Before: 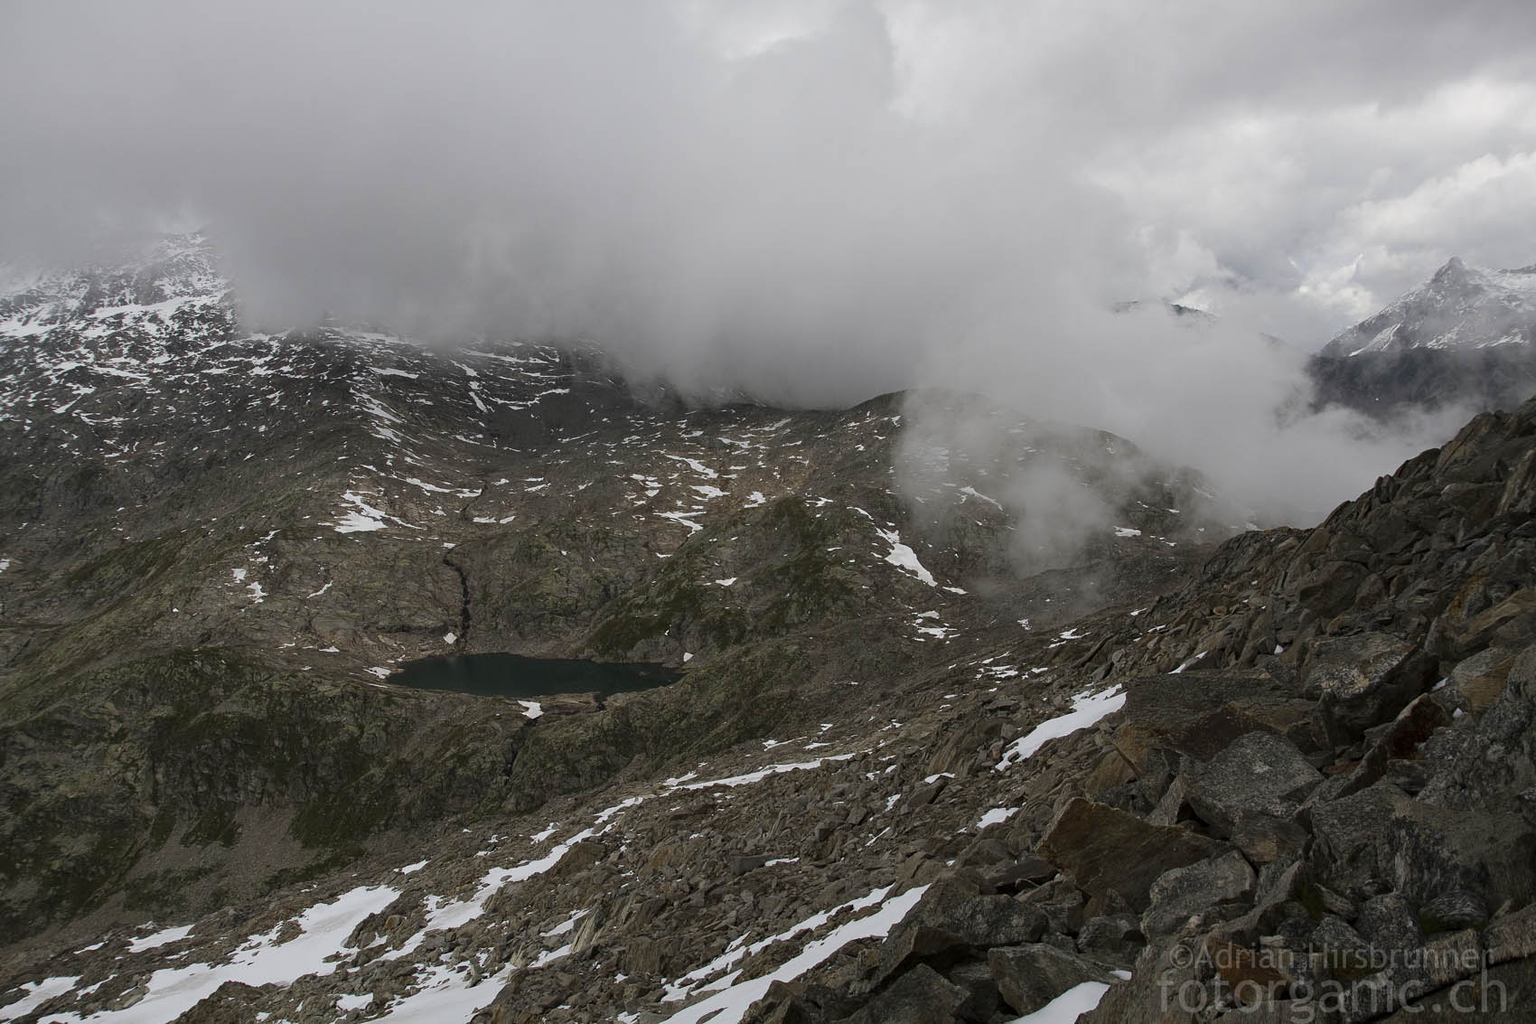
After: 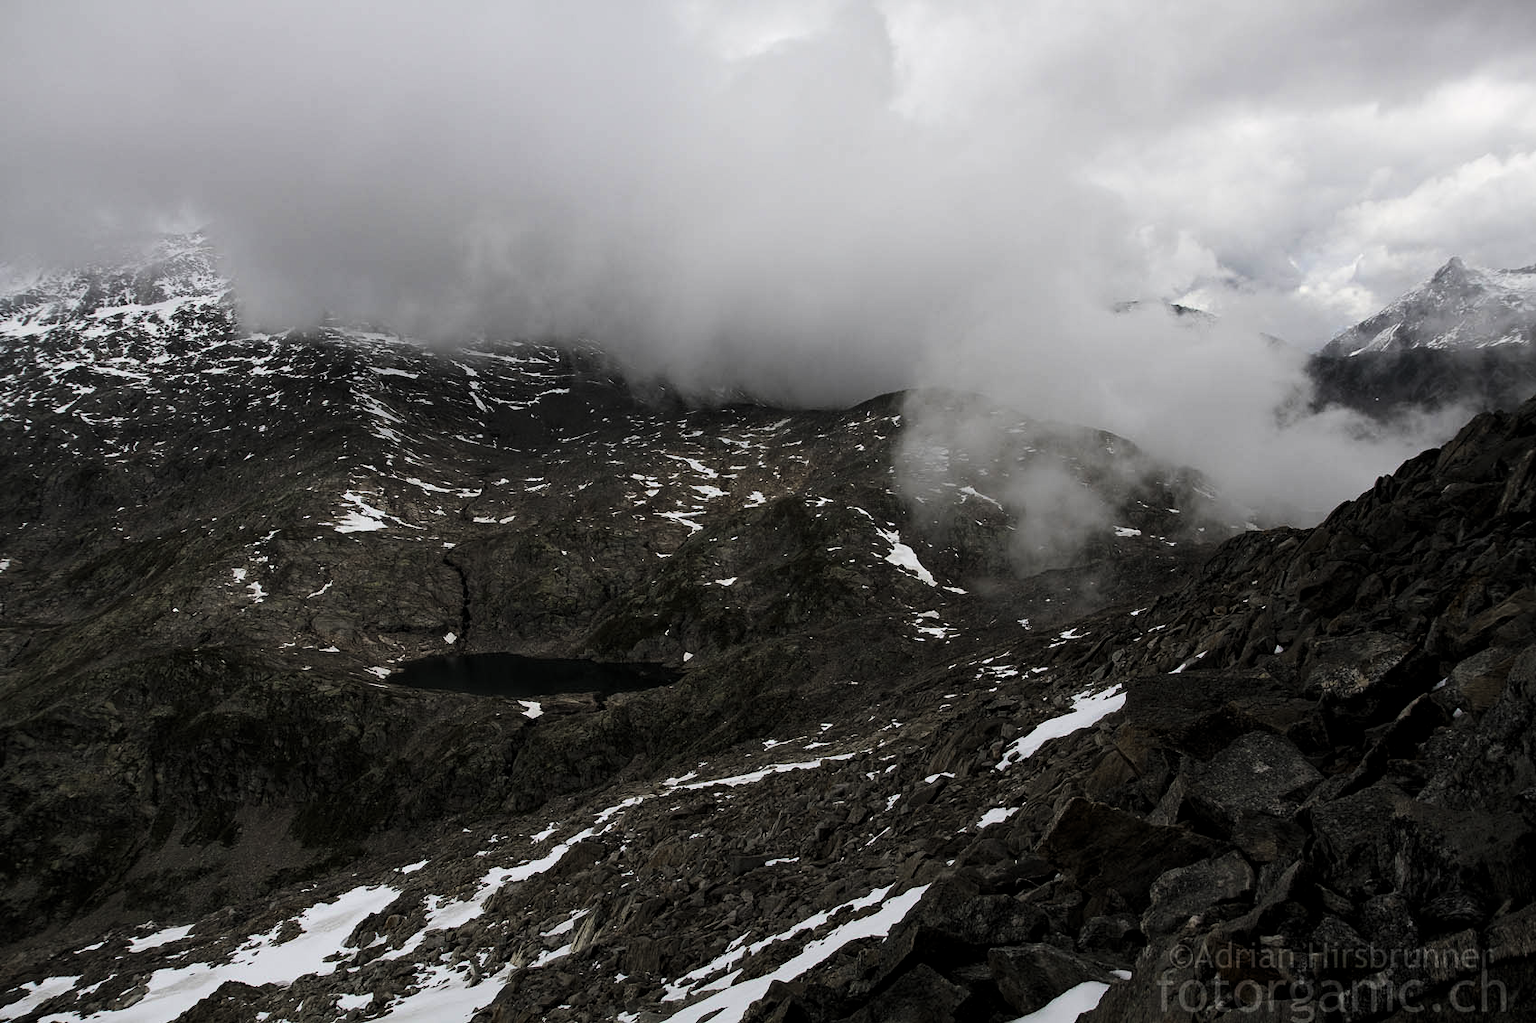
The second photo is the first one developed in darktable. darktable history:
contrast brightness saturation: contrast 0.199, brightness 0.163, saturation 0.227
levels: levels [0.101, 0.578, 0.953]
exposure: exposure -0.18 EV, compensate highlight preservation false
